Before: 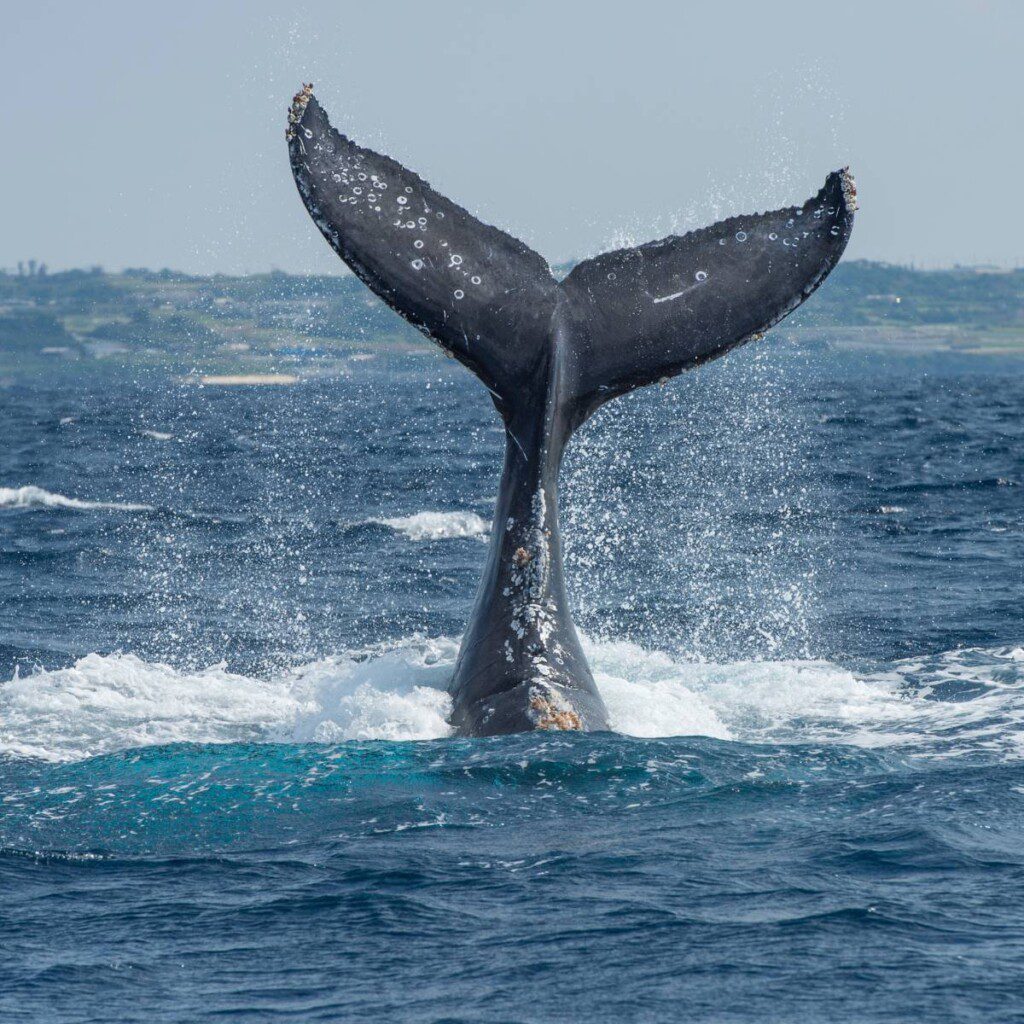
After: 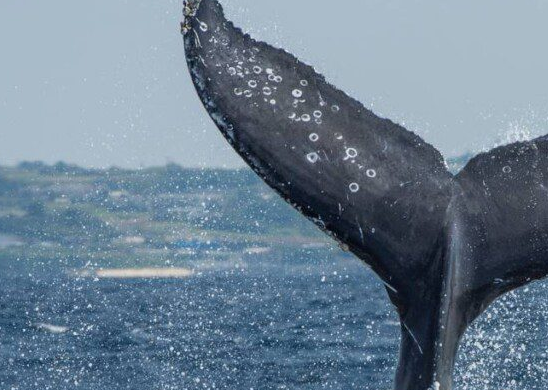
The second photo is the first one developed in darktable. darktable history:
crop: left 10.273%, top 10.476%, right 36.159%, bottom 51.366%
exposure: compensate exposure bias true, compensate highlight preservation false
